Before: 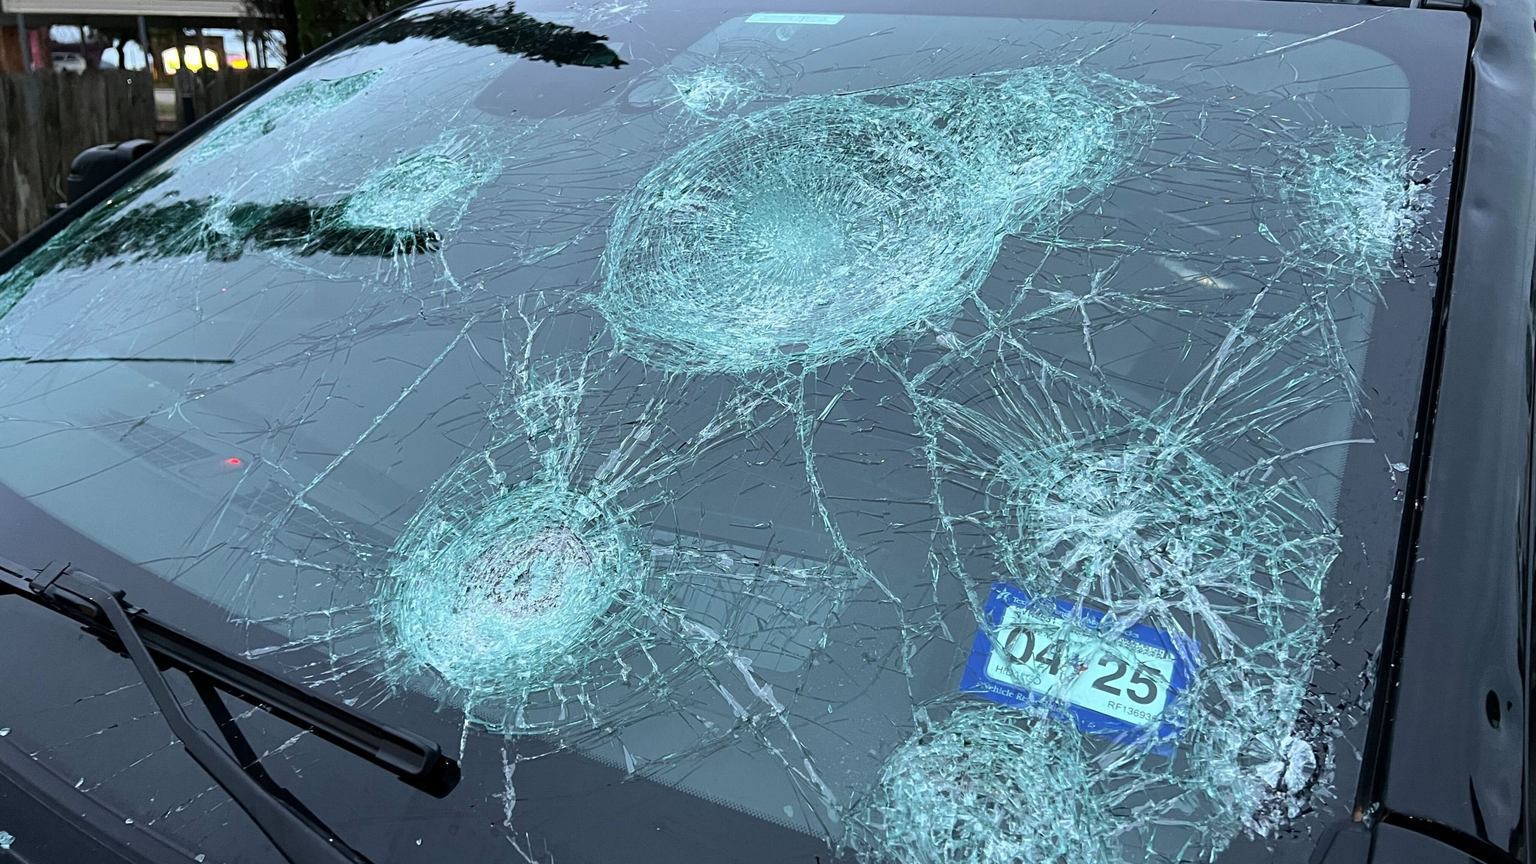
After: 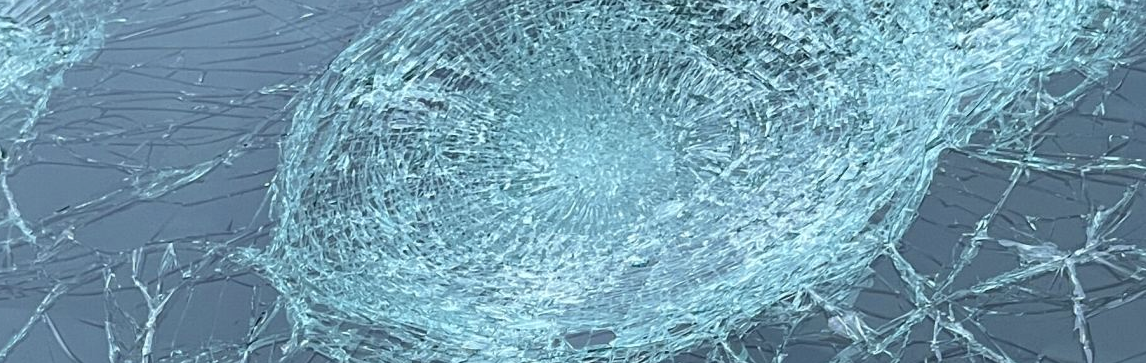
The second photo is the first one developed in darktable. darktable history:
color zones: curves: ch0 [(0, 0.473) (0.001, 0.473) (0.226, 0.548) (0.4, 0.589) (0.525, 0.54) (0.728, 0.403) (0.999, 0.473) (1, 0.473)]; ch1 [(0, 0.619) (0.001, 0.619) (0.234, 0.388) (0.4, 0.372) (0.528, 0.422) (0.732, 0.53) (0.999, 0.619) (1, 0.619)]; ch2 [(0, 0.547) (0.001, 0.547) (0.226, 0.45) (0.4, 0.525) (0.525, 0.585) (0.8, 0.511) (0.999, 0.547) (1, 0.547)]
crop: left 28.612%, top 16.866%, right 26.587%, bottom 57.909%
